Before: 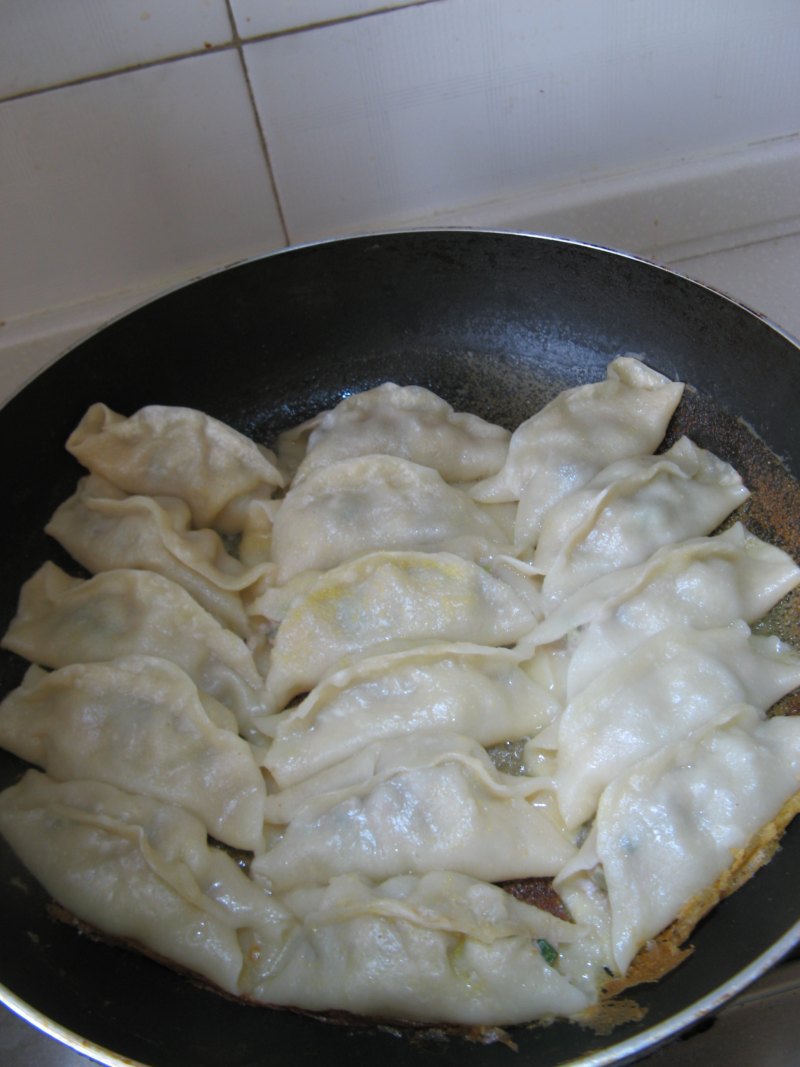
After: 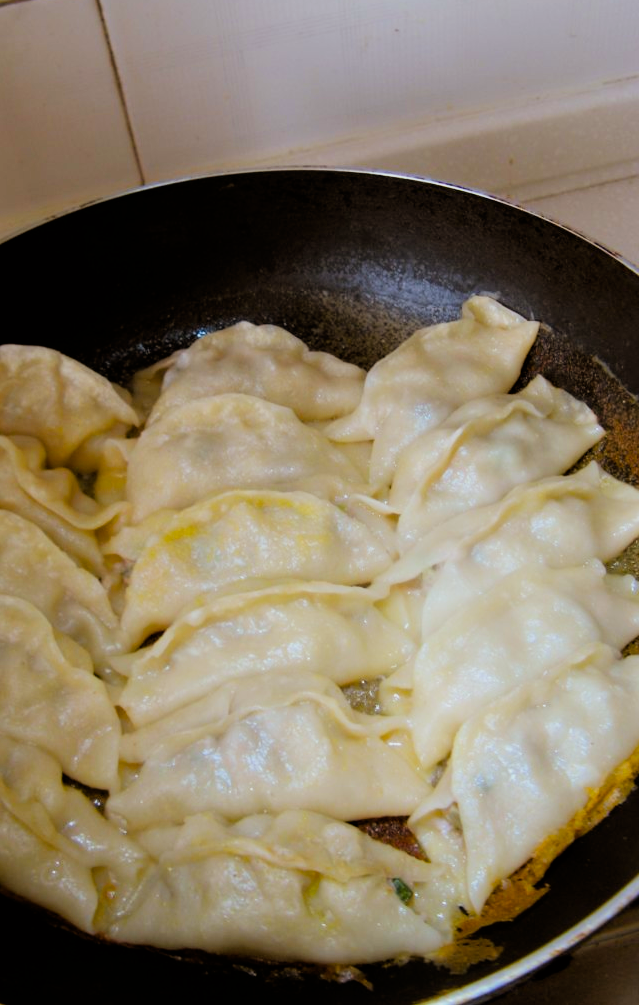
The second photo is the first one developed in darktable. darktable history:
filmic rgb: black relative exposure -5.11 EV, white relative exposure 3.98 EV, hardness 2.89, contrast 1.194
crop and rotate: left 18.18%, top 5.724%, right 1.831%
color balance rgb: shadows lift › chroma 0.724%, shadows lift › hue 114.01°, power › luminance 9.955%, power › chroma 2.823%, power › hue 59.5°, perceptual saturation grading › global saturation 30.558%, global vibrance 25.127%, contrast 10.129%
